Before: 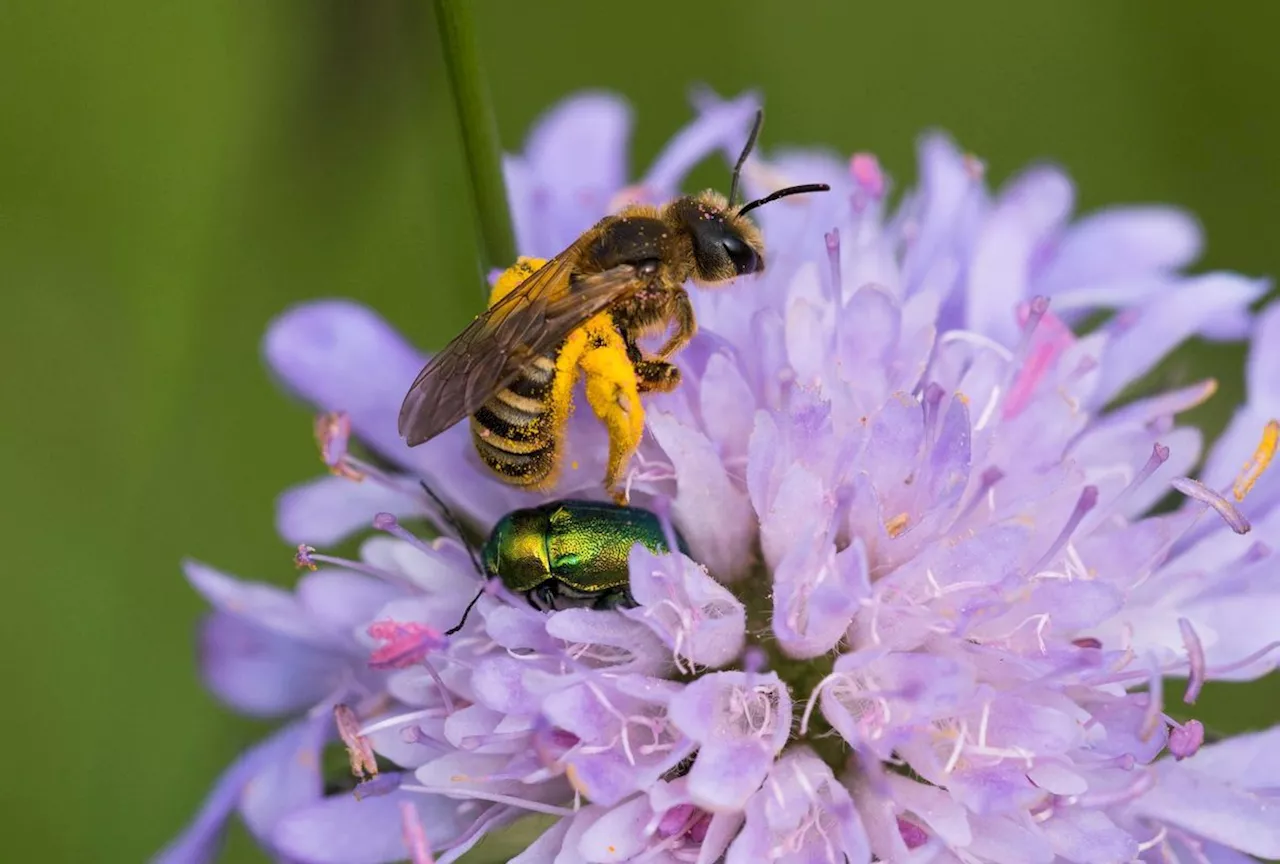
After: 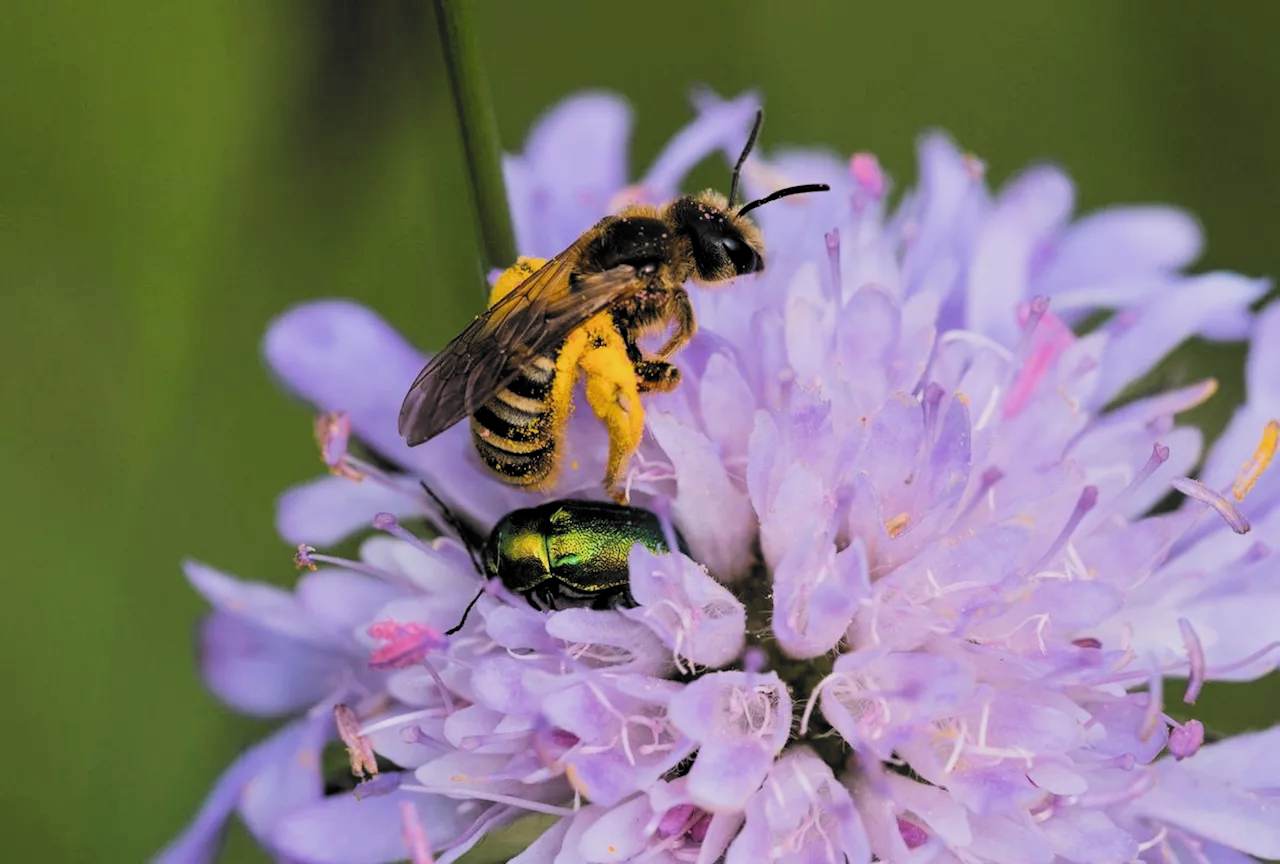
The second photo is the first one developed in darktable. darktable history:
filmic rgb: black relative exposure -5.03 EV, white relative exposure 3.55 EV, hardness 3.19, contrast 1.196, highlights saturation mix -49.96%, color science v6 (2022)
